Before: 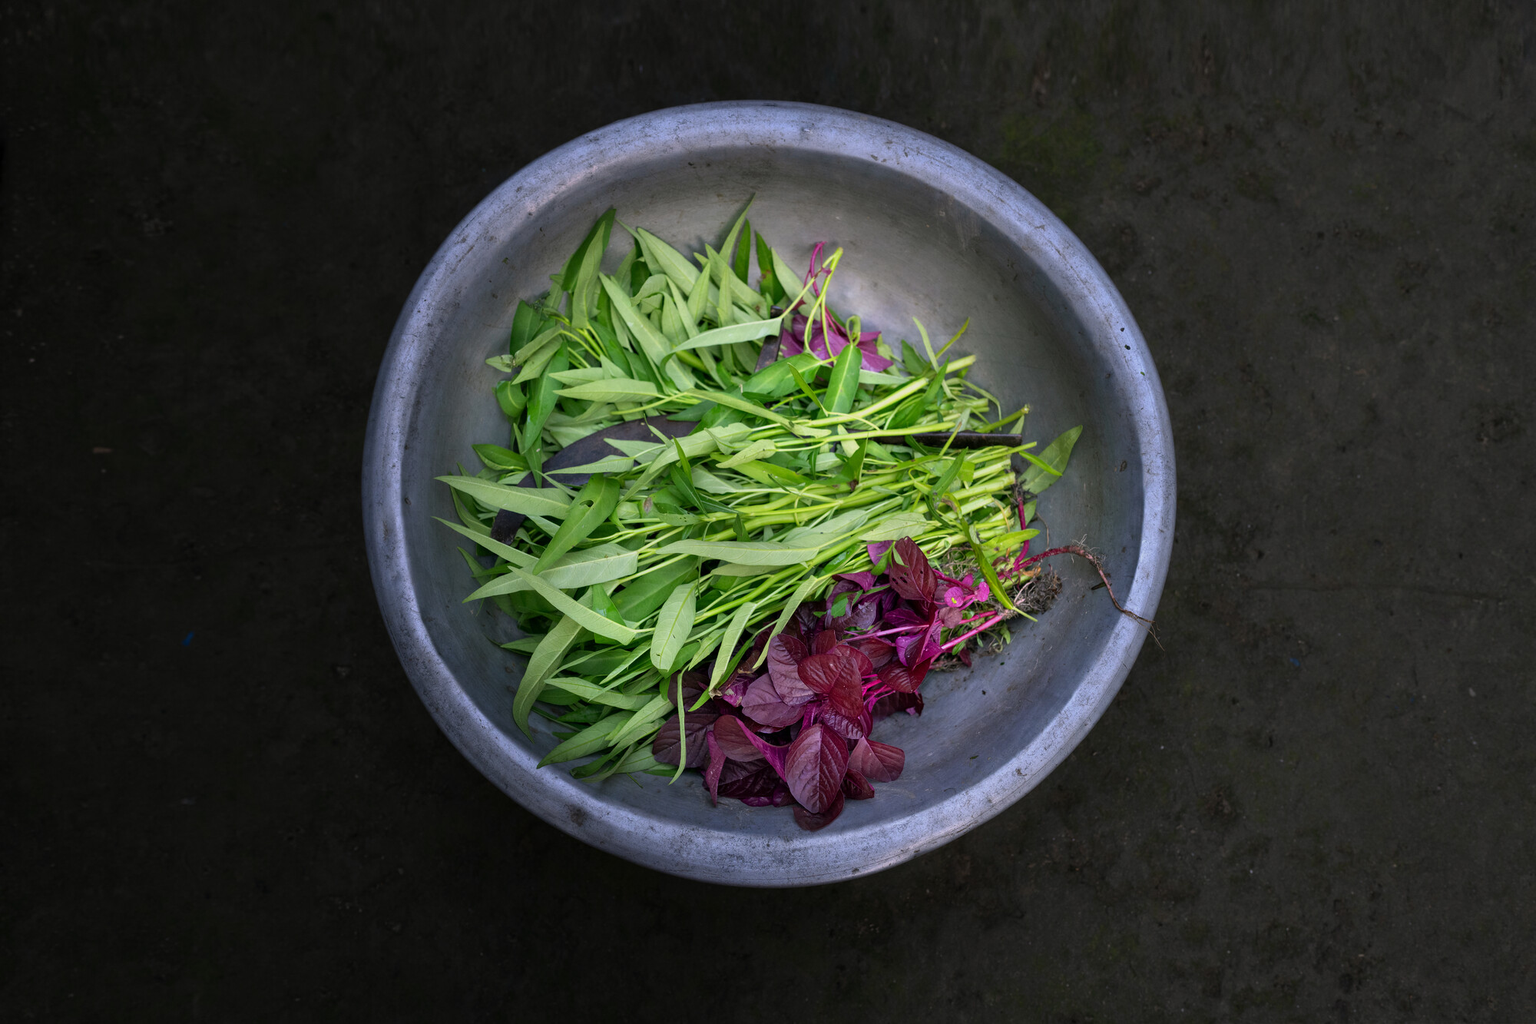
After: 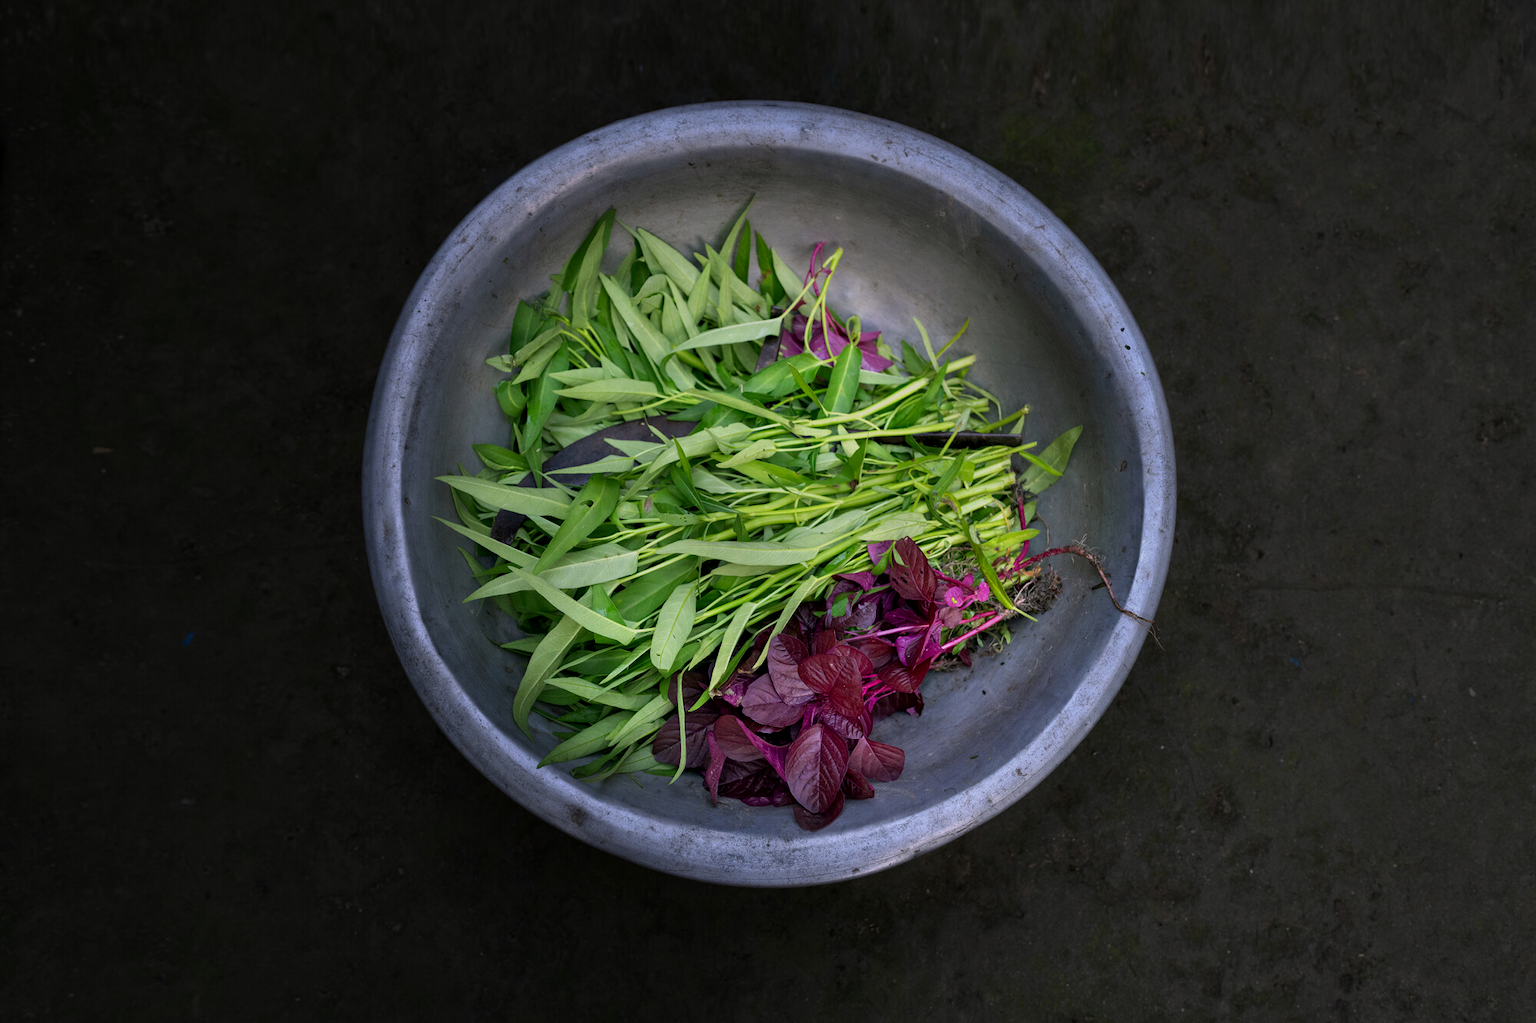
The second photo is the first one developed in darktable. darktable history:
graduated density: on, module defaults
contrast equalizer: octaves 7, y [[0.6 ×6], [0.55 ×6], [0 ×6], [0 ×6], [0 ×6]], mix 0.15
